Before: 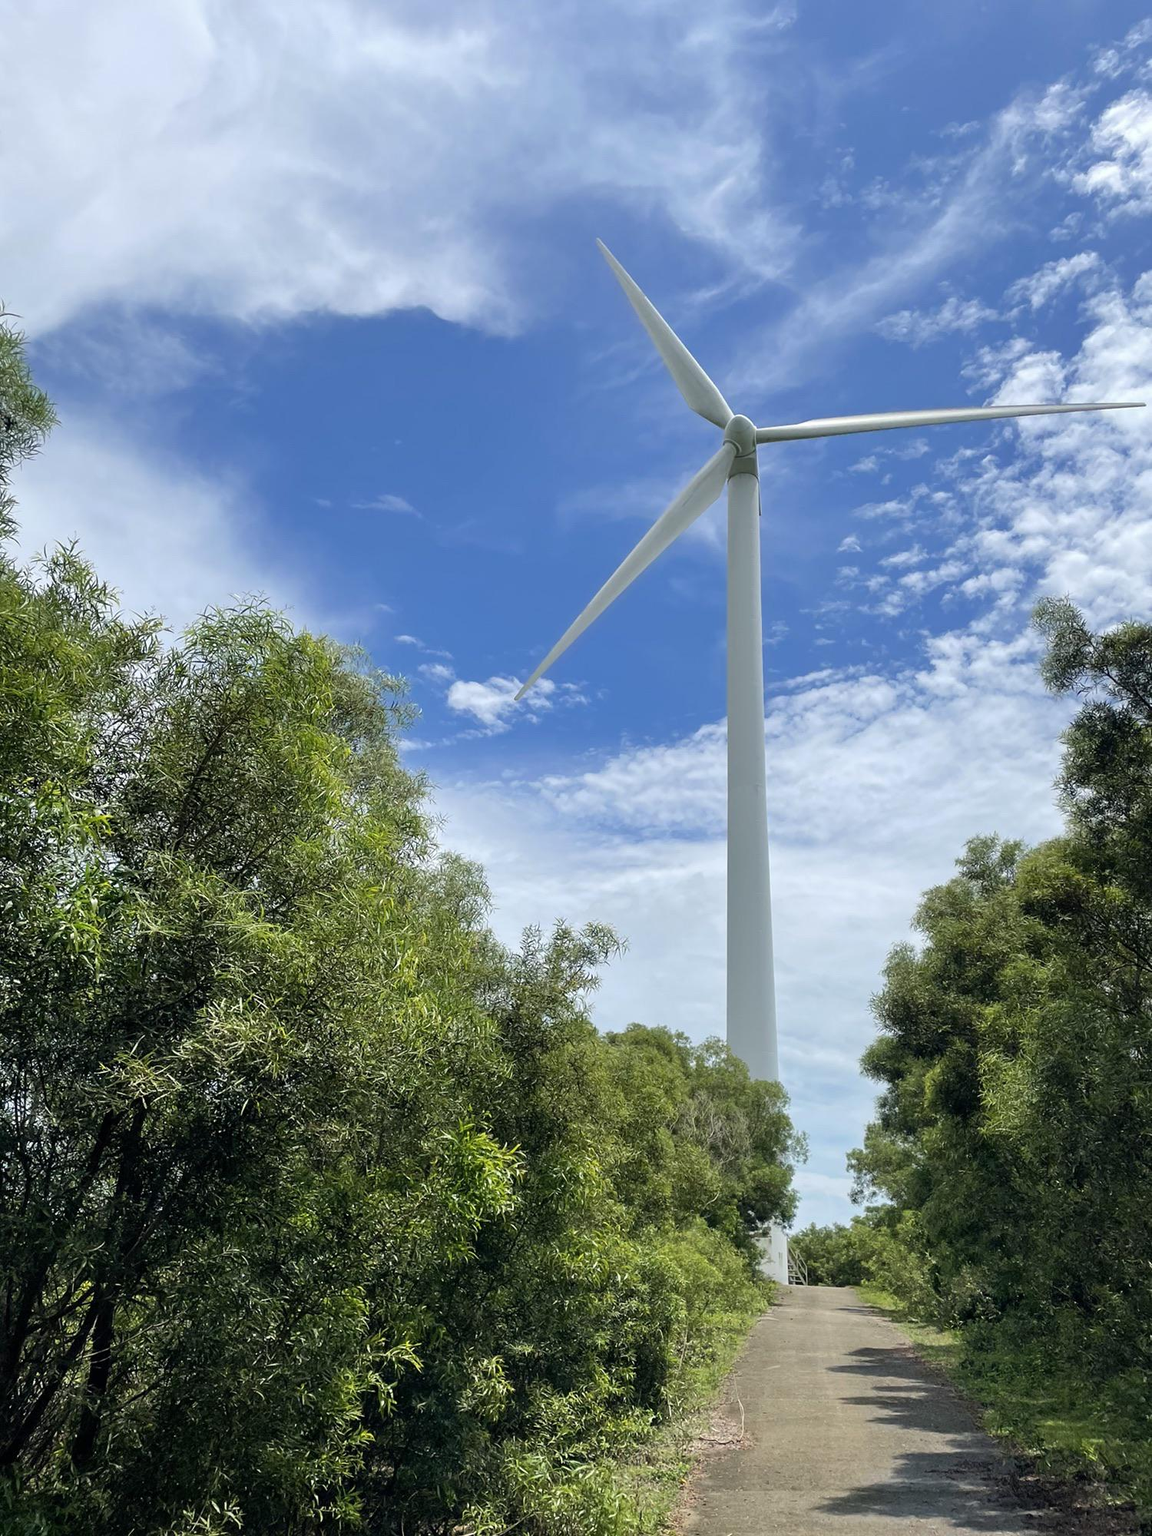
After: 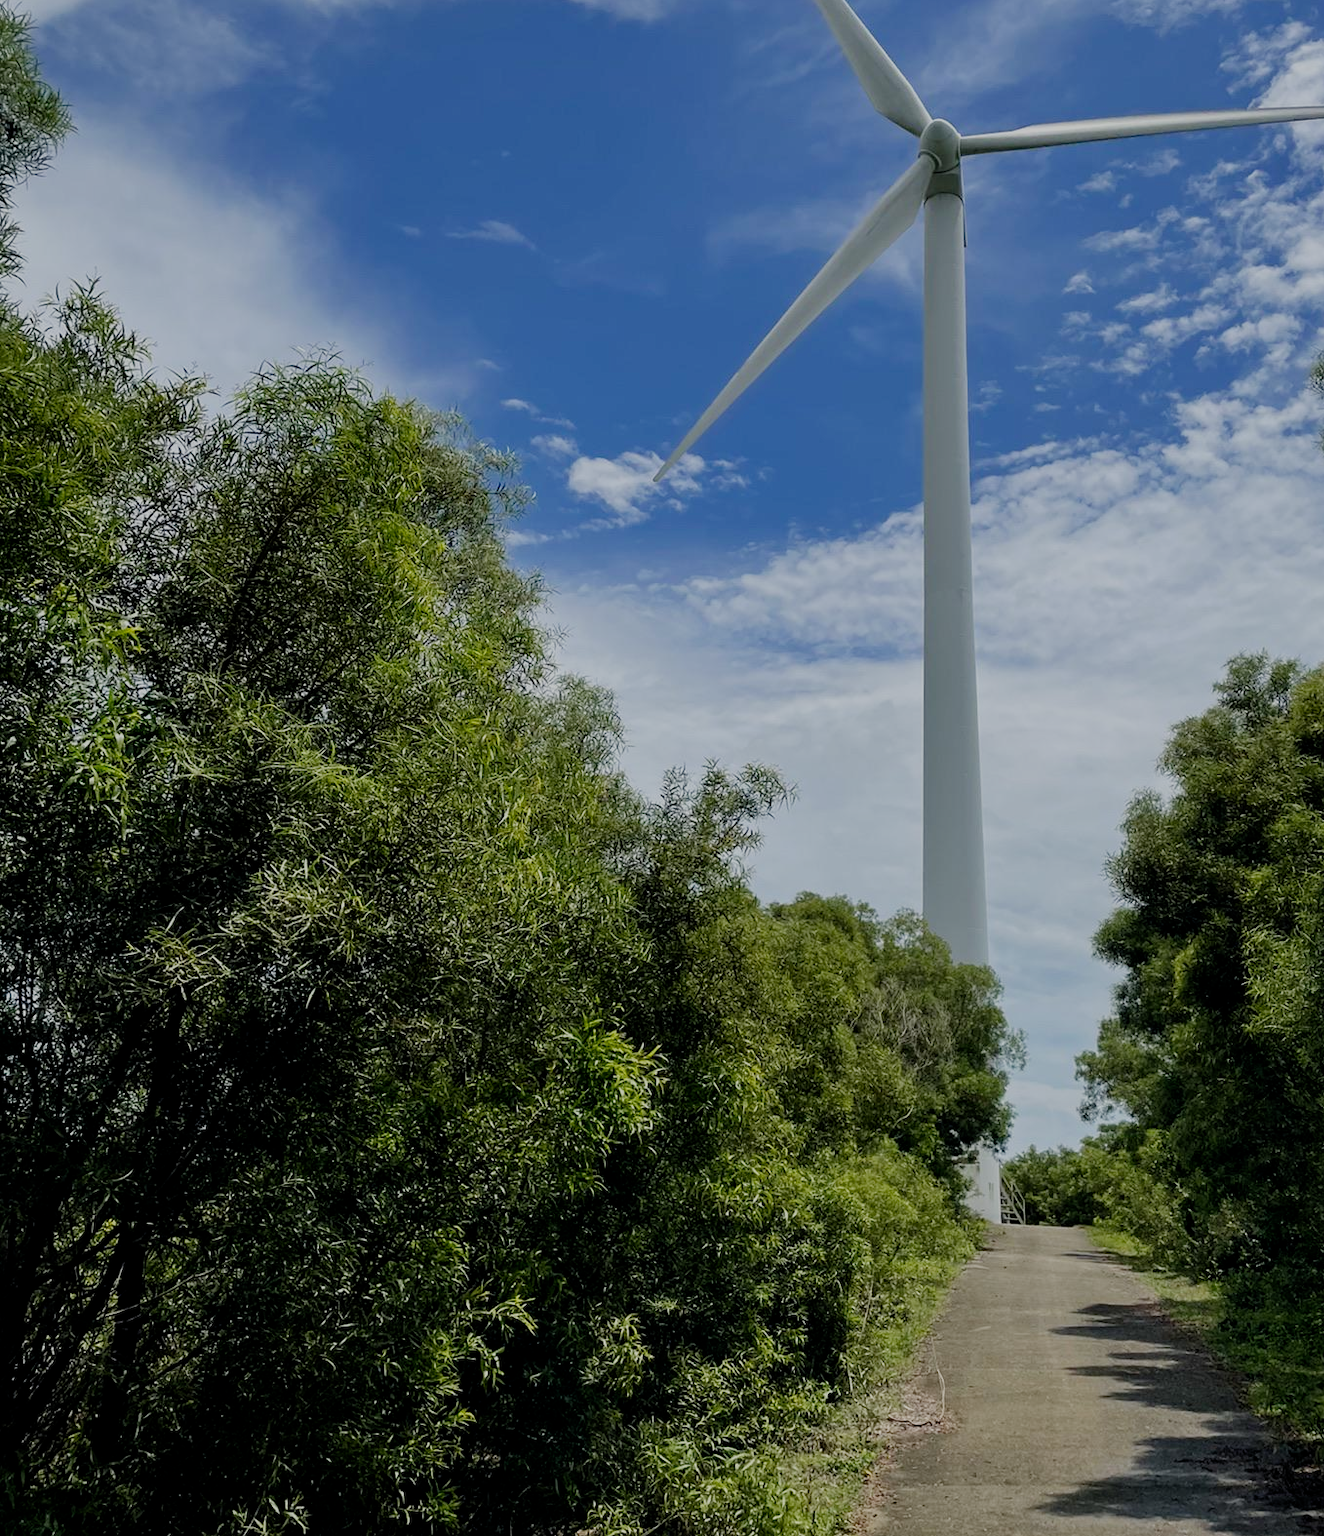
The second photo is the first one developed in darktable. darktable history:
crop: top 20.916%, right 9.437%, bottom 0.316%
filmic rgb: middle gray luminance 29%, black relative exposure -10.3 EV, white relative exposure 5.5 EV, threshold 6 EV, target black luminance 0%, hardness 3.95, latitude 2.04%, contrast 1.132, highlights saturation mix 5%, shadows ↔ highlights balance 15.11%, preserve chrominance no, color science v3 (2019), use custom middle-gray values true, iterations of high-quality reconstruction 0, enable highlight reconstruction true
